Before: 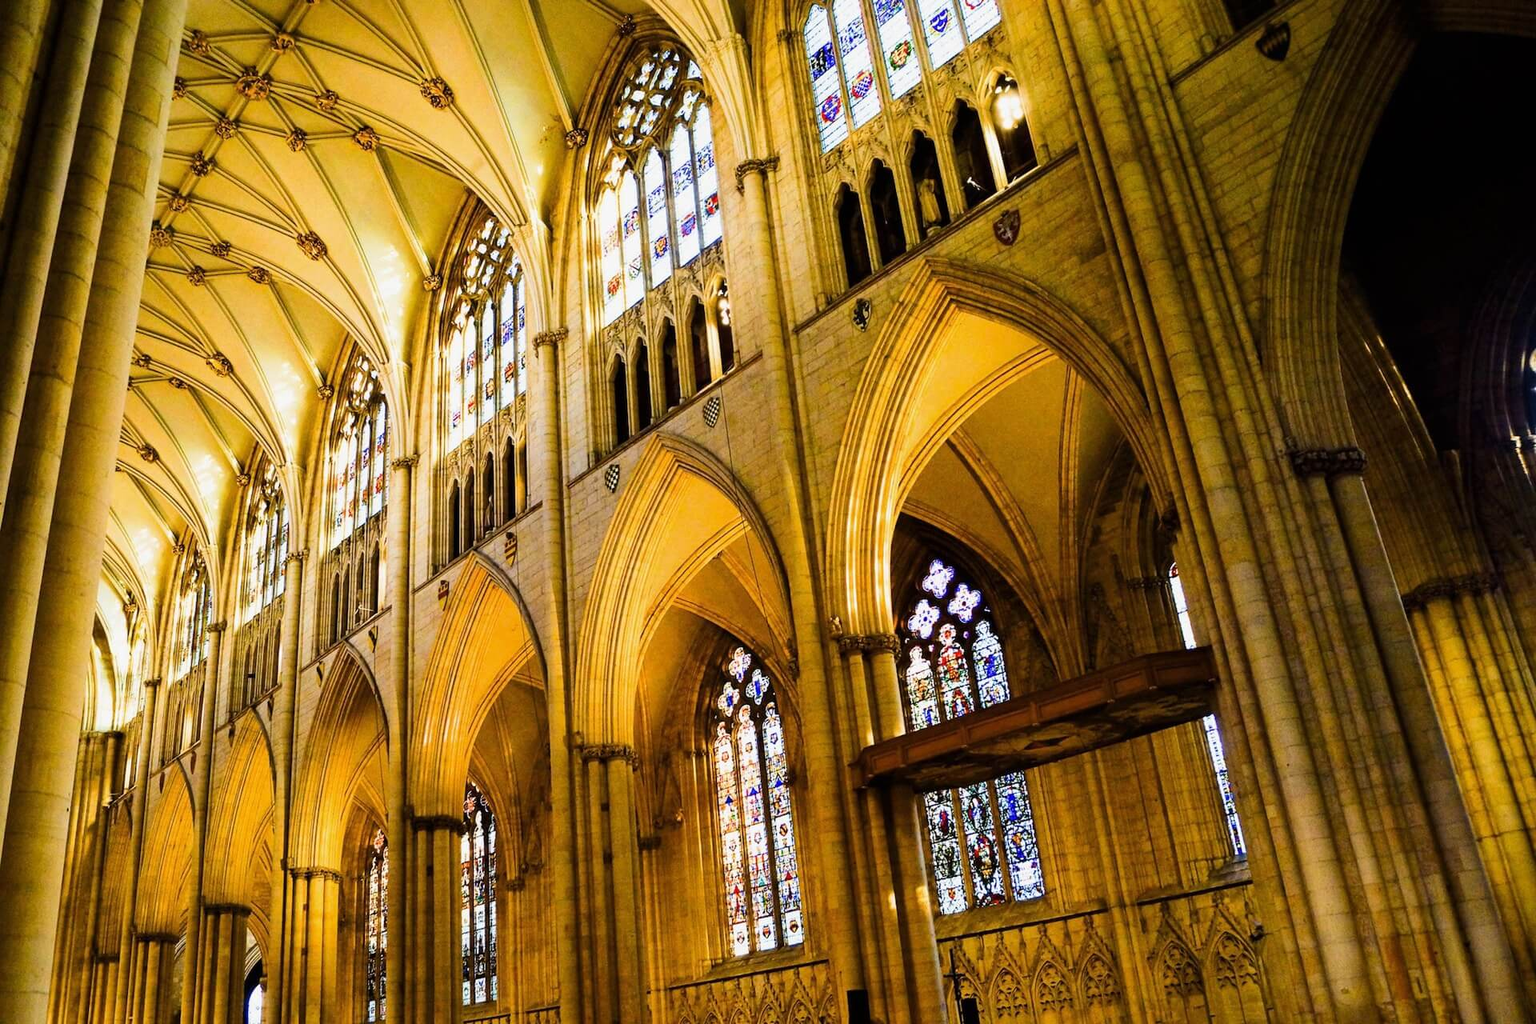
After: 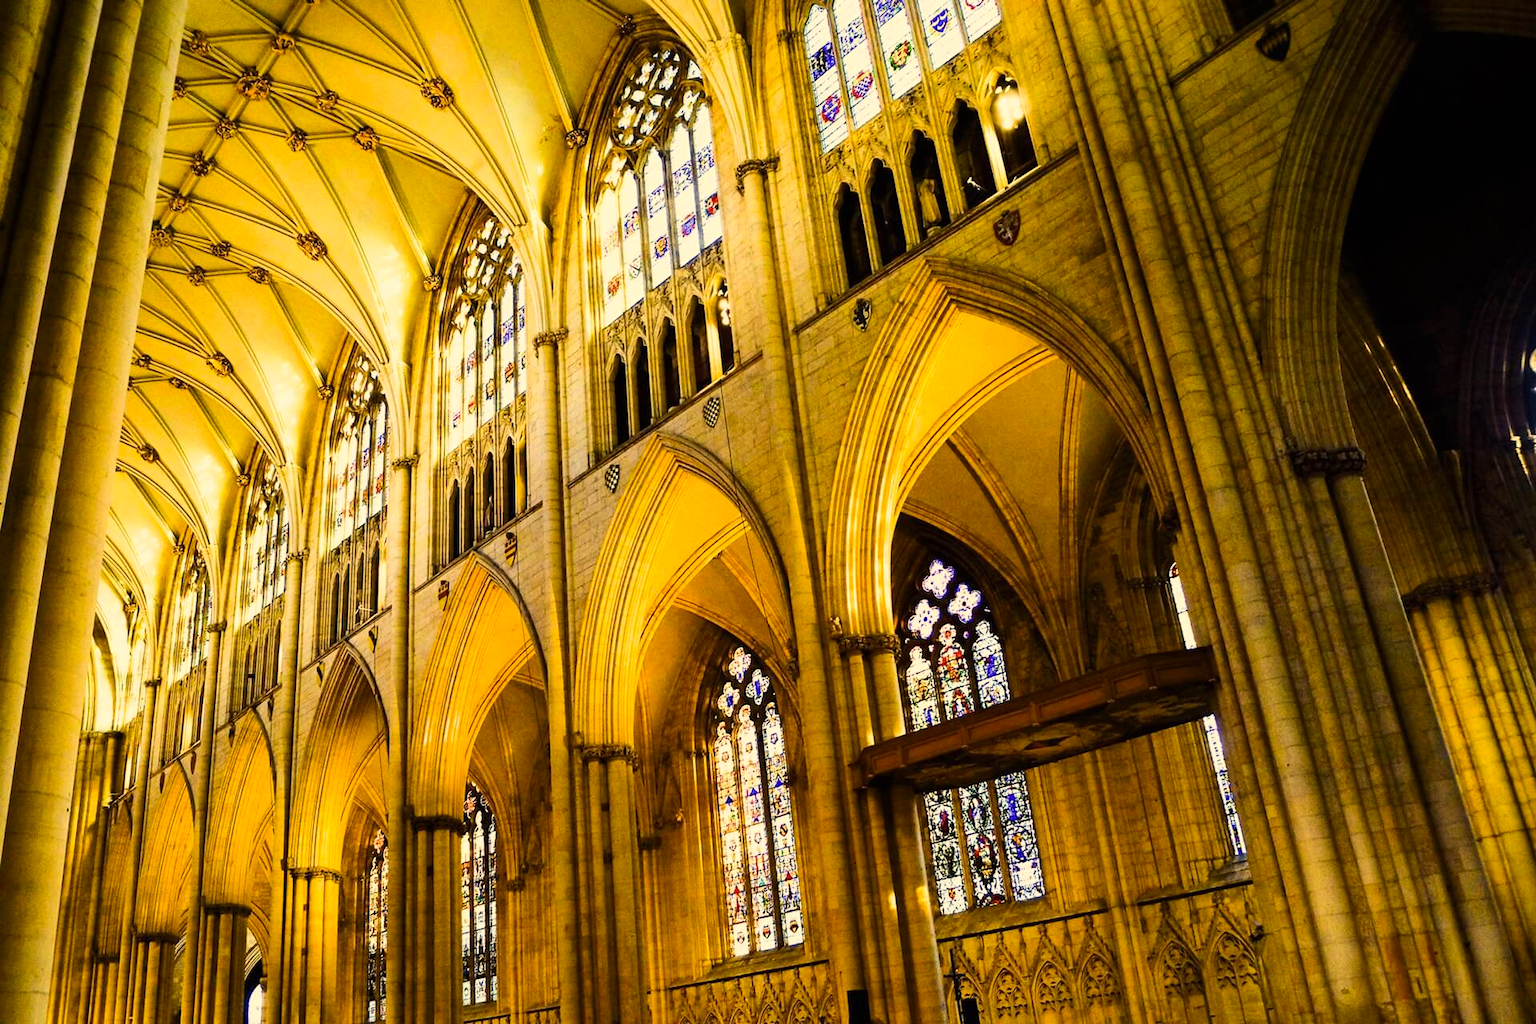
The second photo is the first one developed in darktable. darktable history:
color correction: highlights a* 2.6, highlights b* 22.85
contrast brightness saturation: contrast 0.147, brightness 0.053
